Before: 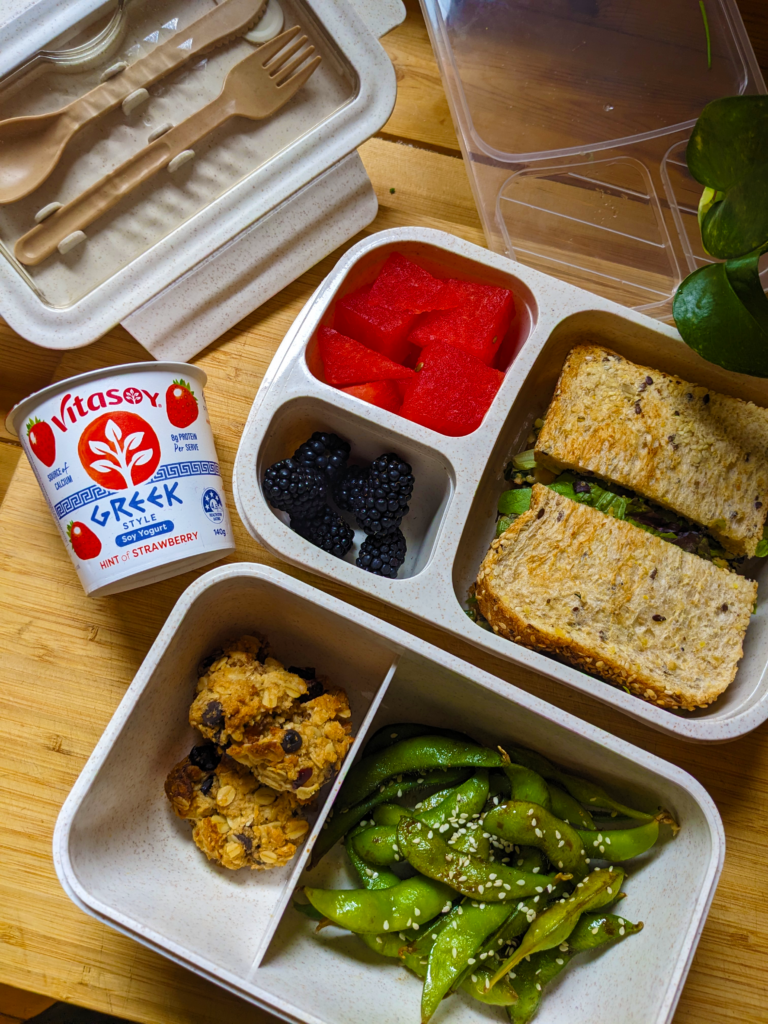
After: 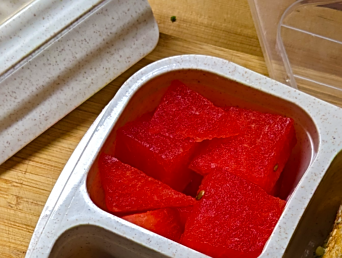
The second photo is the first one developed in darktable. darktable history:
sharpen: on, module defaults
crop: left 28.625%, top 16.824%, right 26.797%, bottom 57.913%
